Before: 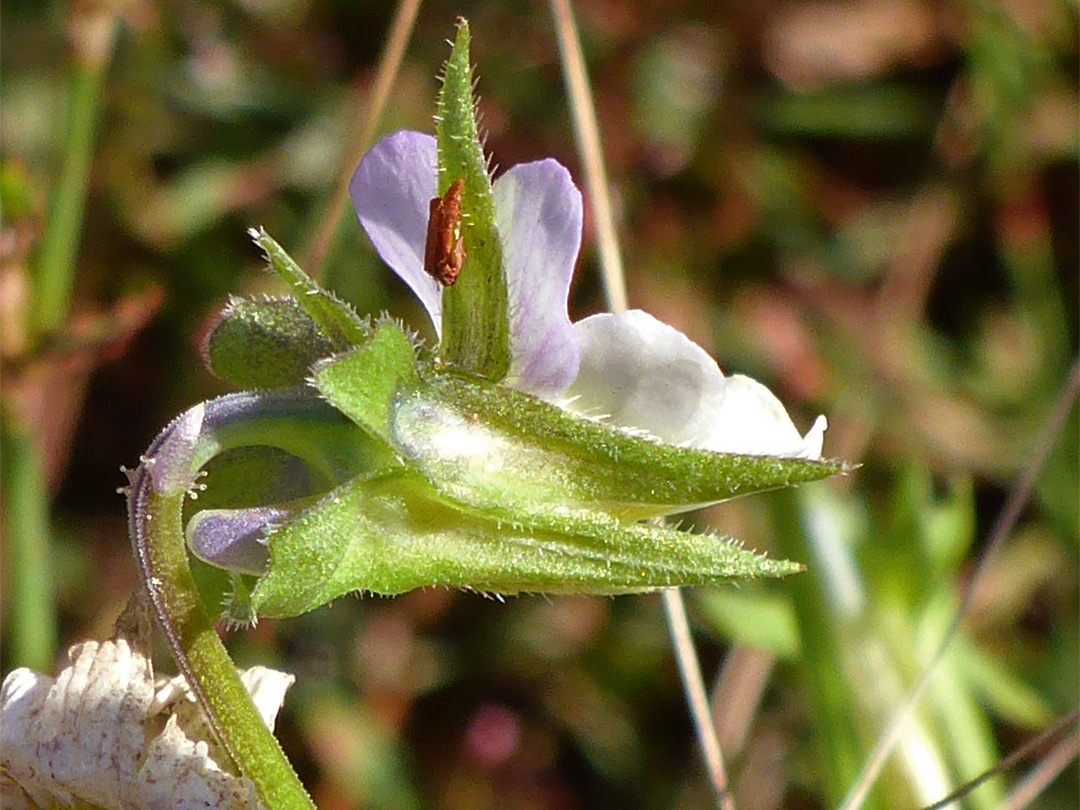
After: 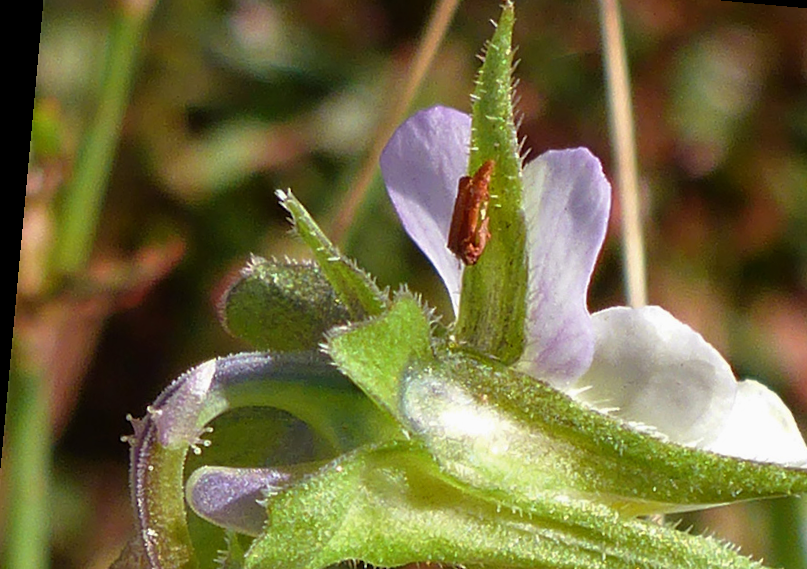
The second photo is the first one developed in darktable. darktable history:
crop and rotate: angle -5.24°, left 2.128%, top 6.791%, right 27.589%, bottom 30.337%
exposure: exposure -0.047 EV, compensate highlight preservation false
